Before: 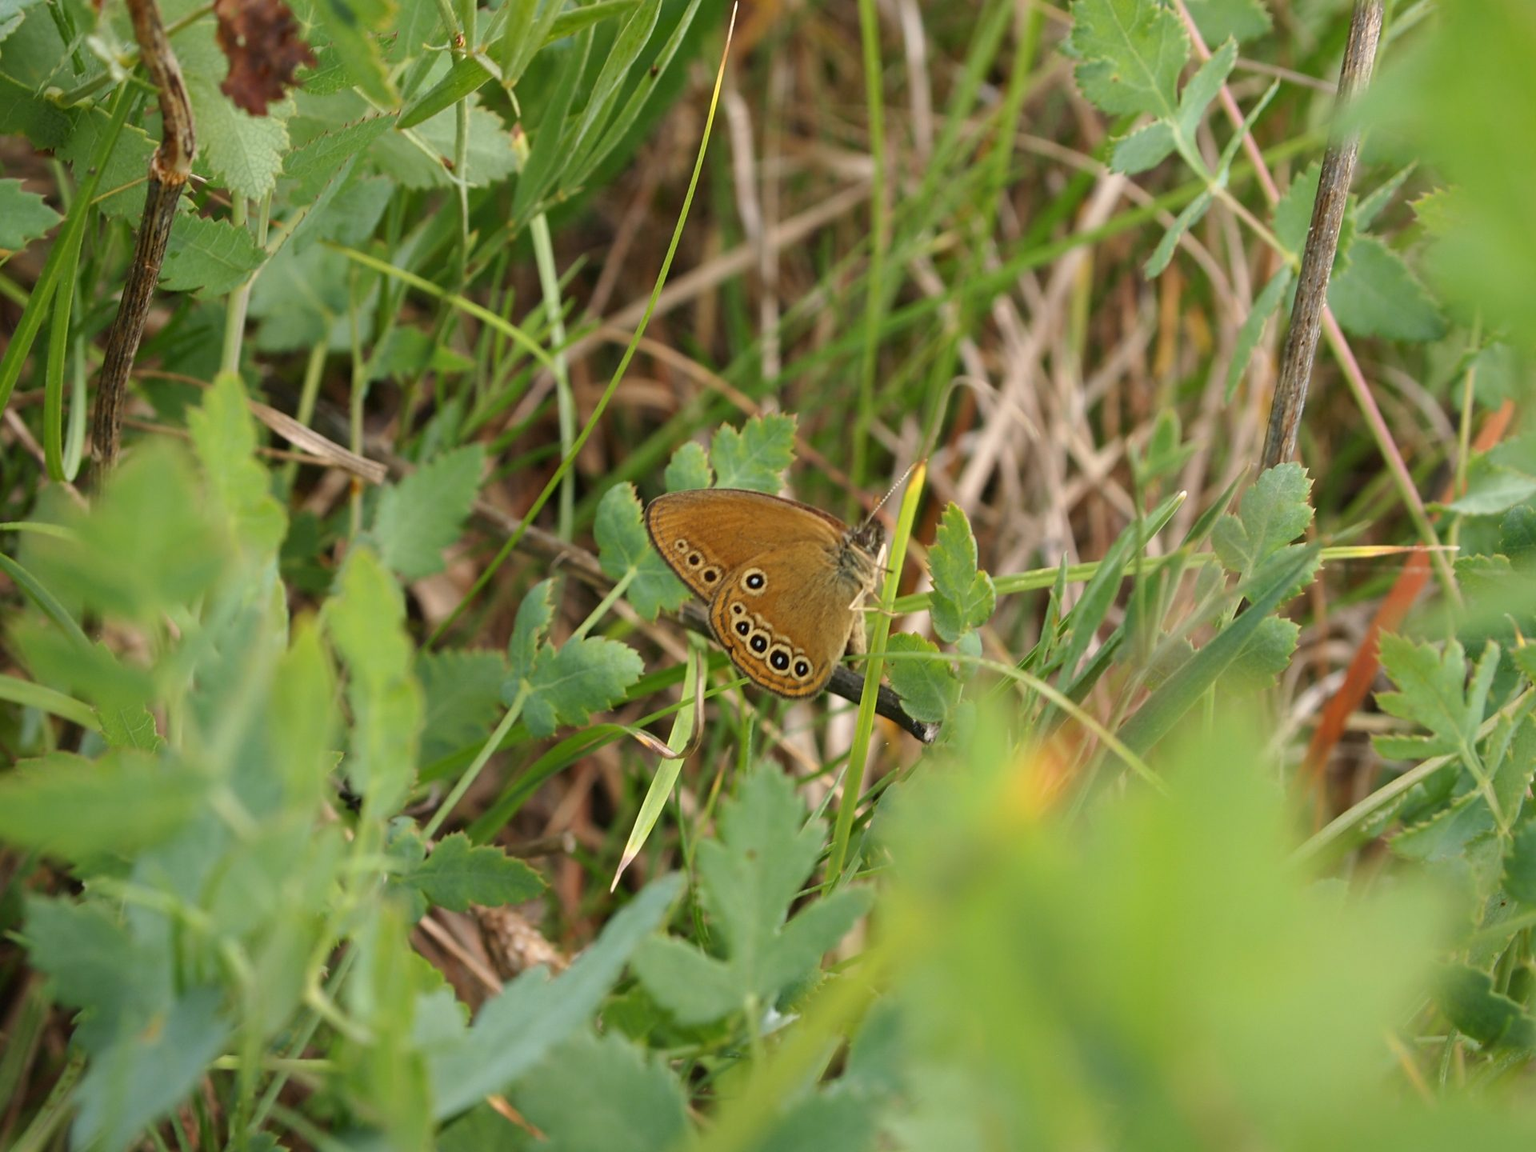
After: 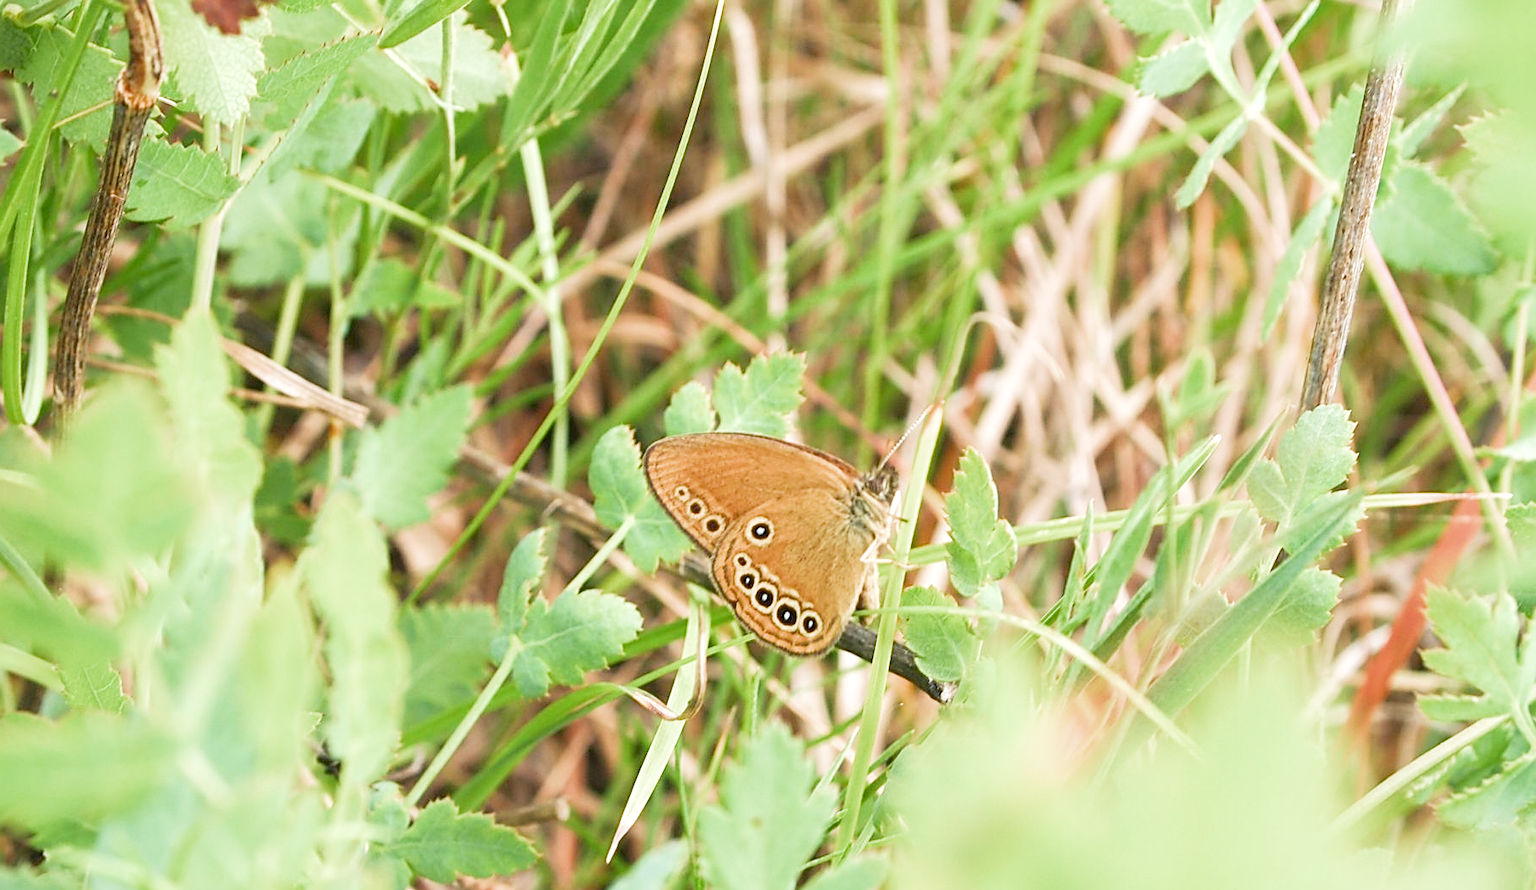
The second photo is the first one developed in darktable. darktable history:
crop: left 2.737%, top 7.287%, right 3.421%, bottom 20.179%
filmic rgb: middle gray luminance 4.29%, black relative exposure -13 EV, white relative exposure 5 EV, threshold 6 EV, target black luminance 0%, hardness 5.19, latitude 59.69%, contrast 0.767, highlights saturation mix 5%, shadows ↔ highlights balance 25.95%, add noise in highlights 0, color science v3 (2019), use custom middle-gray values true, iterations of high-quality reconstruction 0, contrast in highlights soft, enable highlight reconstruction true
local contrast: highlights 100%, shadows 100%, detail 120%, midtone range 0.2
sharpen: on, module defaults
tone equalizer: -8 EV -0.417 EV, -7 EV -0.389 EV, -6 EV -0.333 EV, -5 EV -0.222 EV, -3 EV 0.222 EV, -2 EV 0.333 EV, -1 EV 0.389 EV, +0 EV 0.417 EV, edges refinement/feathering 500, mask exposure compensation -1.57 EV, preserve details no
